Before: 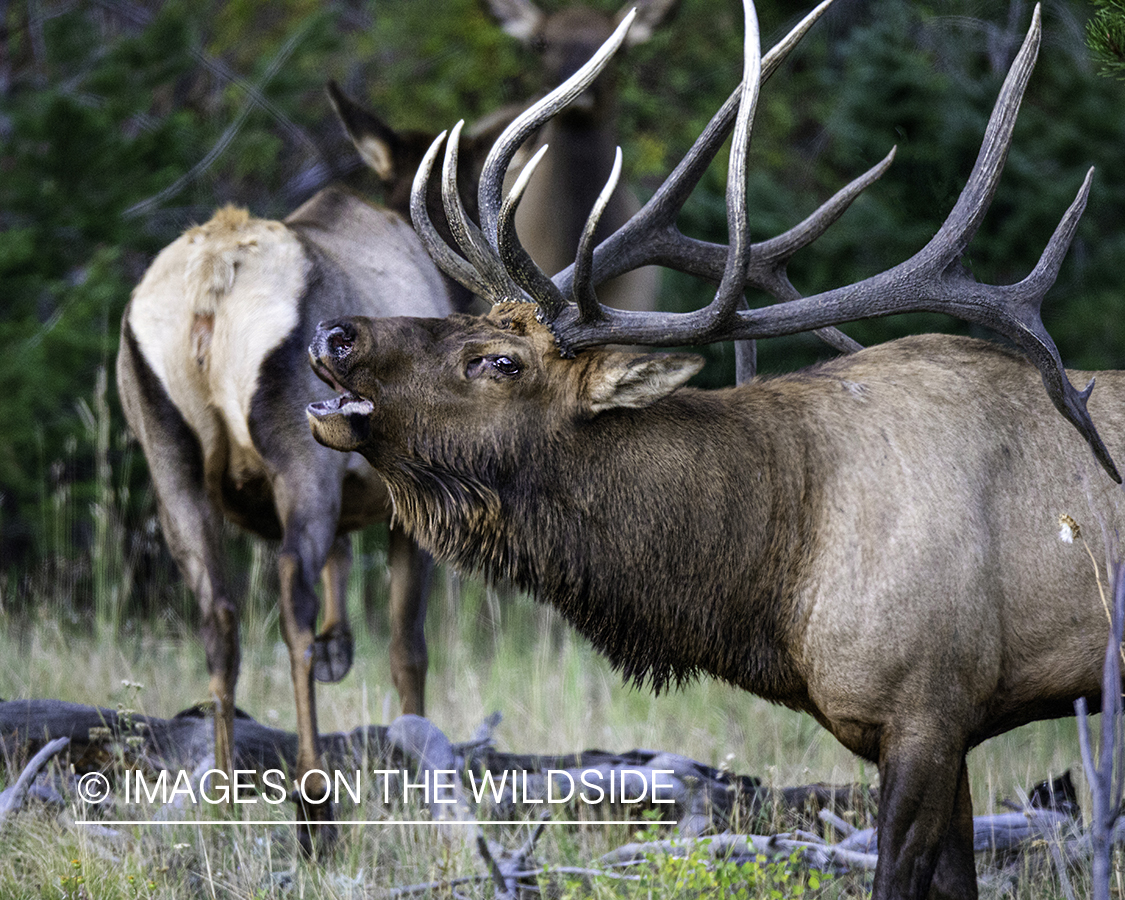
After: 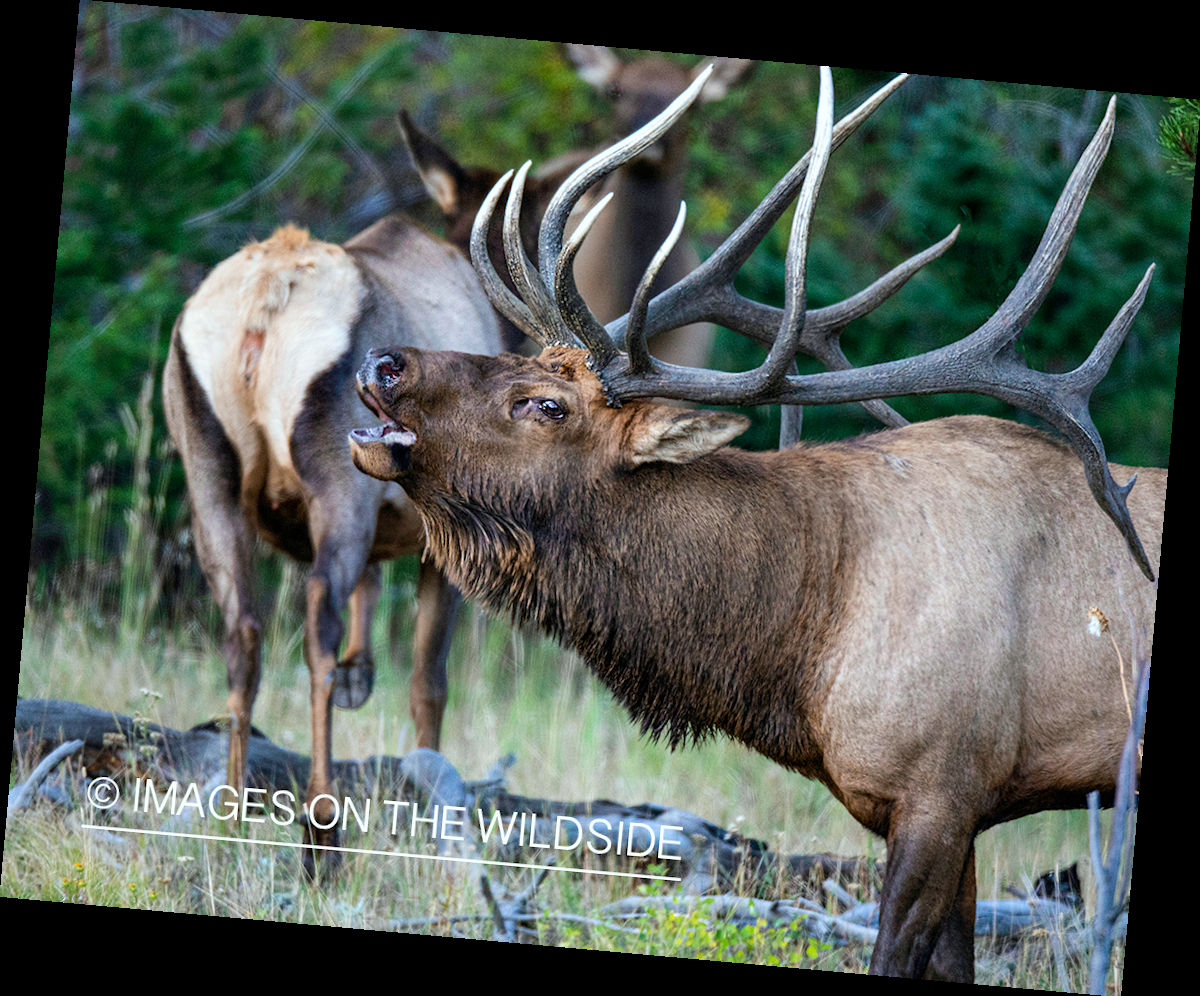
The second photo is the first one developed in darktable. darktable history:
white balance: red 0.978, blue 0.999
shadows and highlights: shadows 20.91, highlights -82.73, soften with gaussian
rotate and perspective: rotation 5.12°, automatic cropping off
